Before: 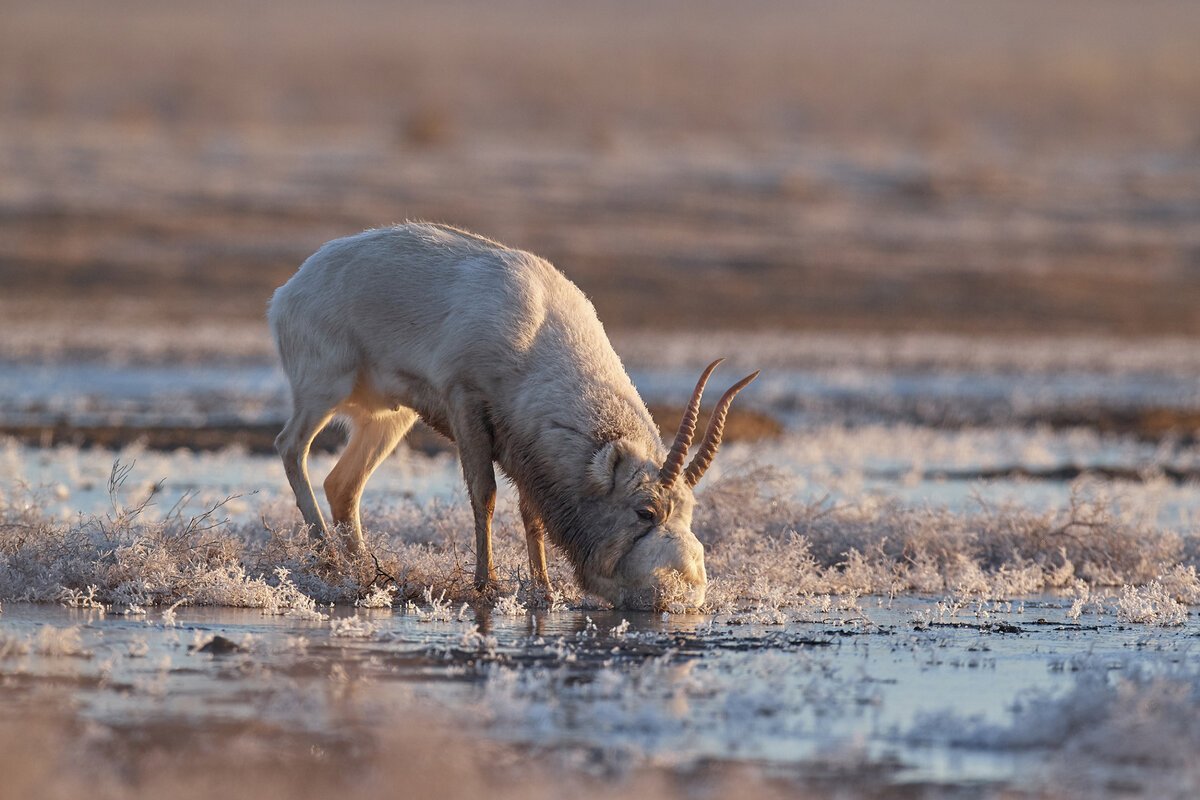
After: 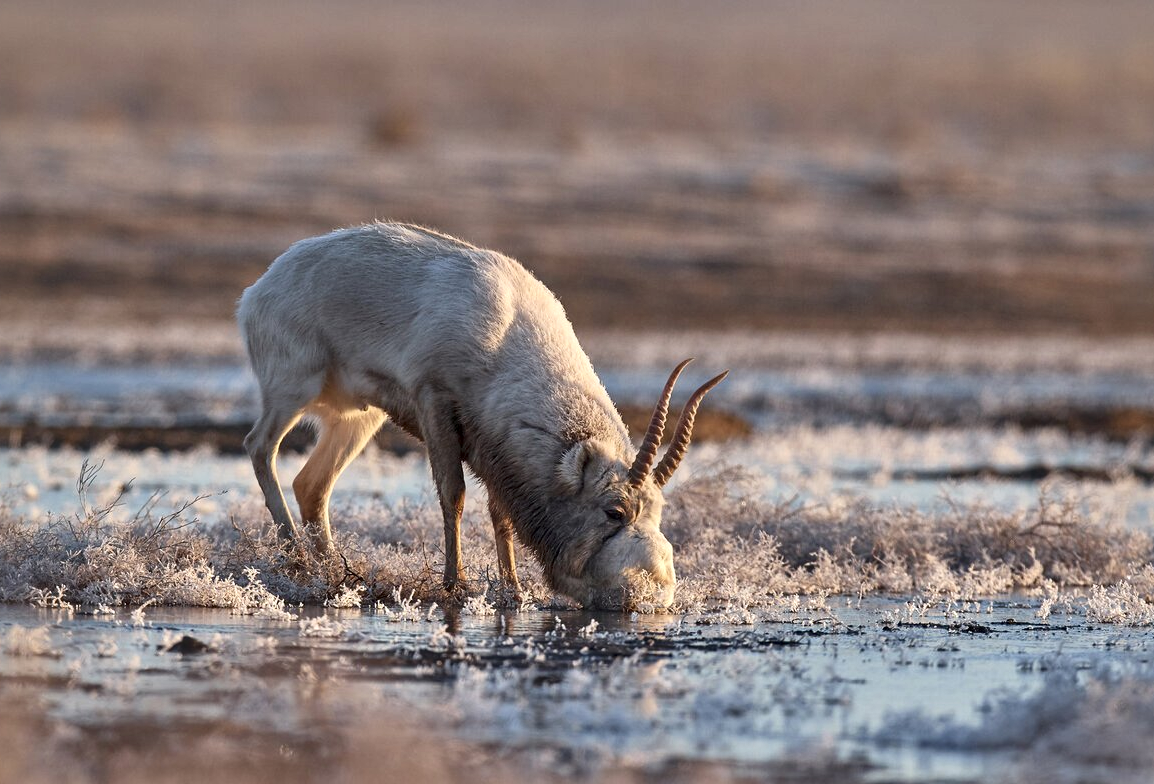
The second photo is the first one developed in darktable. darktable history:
local contrast: mode bilateral grid, contrast 26, coarseness 61, detail 152%, midtone range 0.2
exposure: compensate exposure bias true, compensate highlight preservation false
crop and rotate: left 2.589%, right 1.201%, bottom 1.93%
